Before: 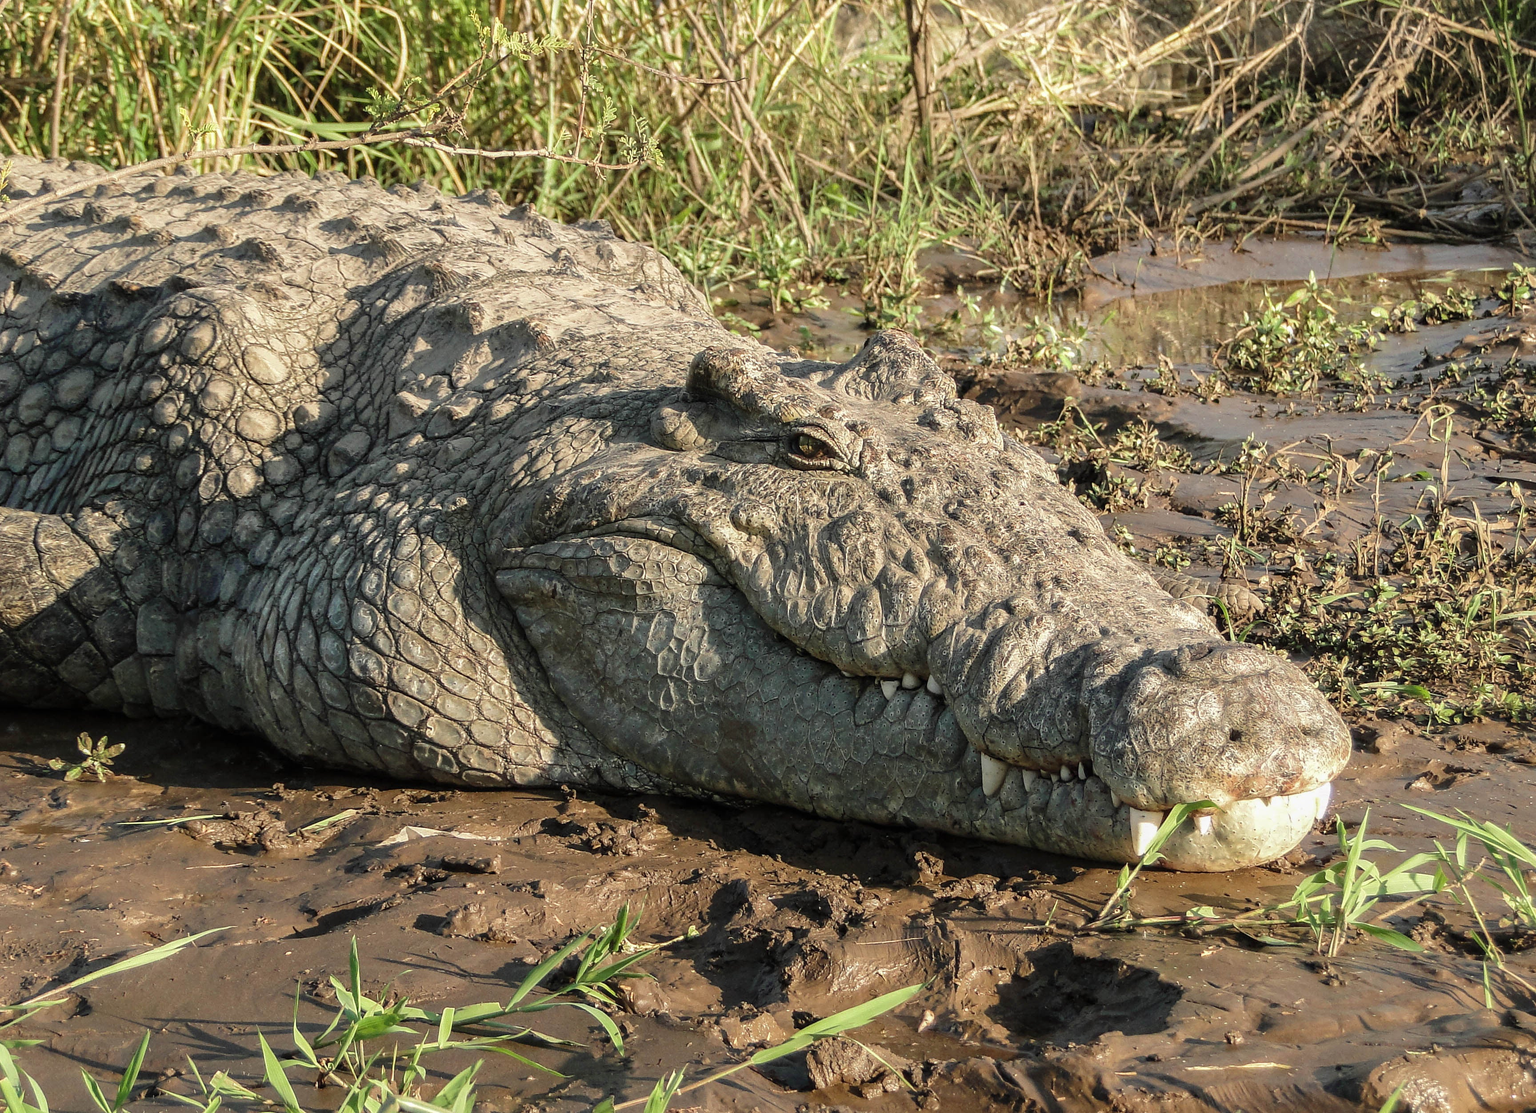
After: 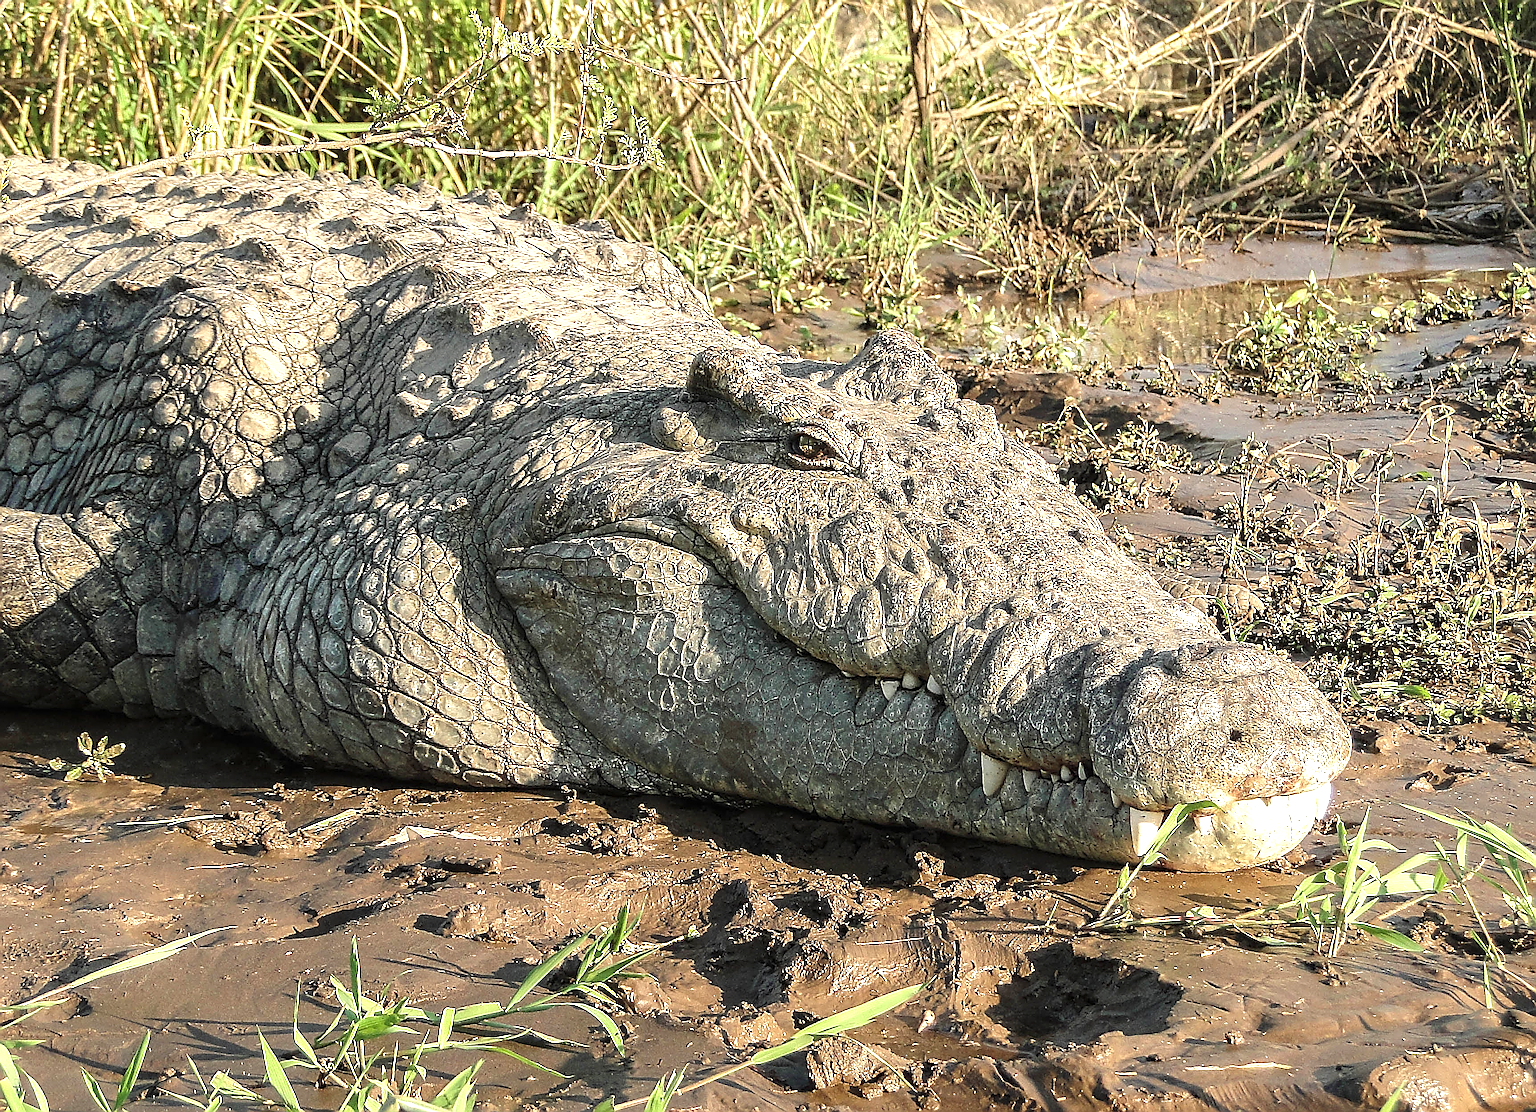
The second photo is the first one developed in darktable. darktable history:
sharpen: amount 2
exposure: black level correction 0, exposure 0.689 EV, compensate highlight preservation false
